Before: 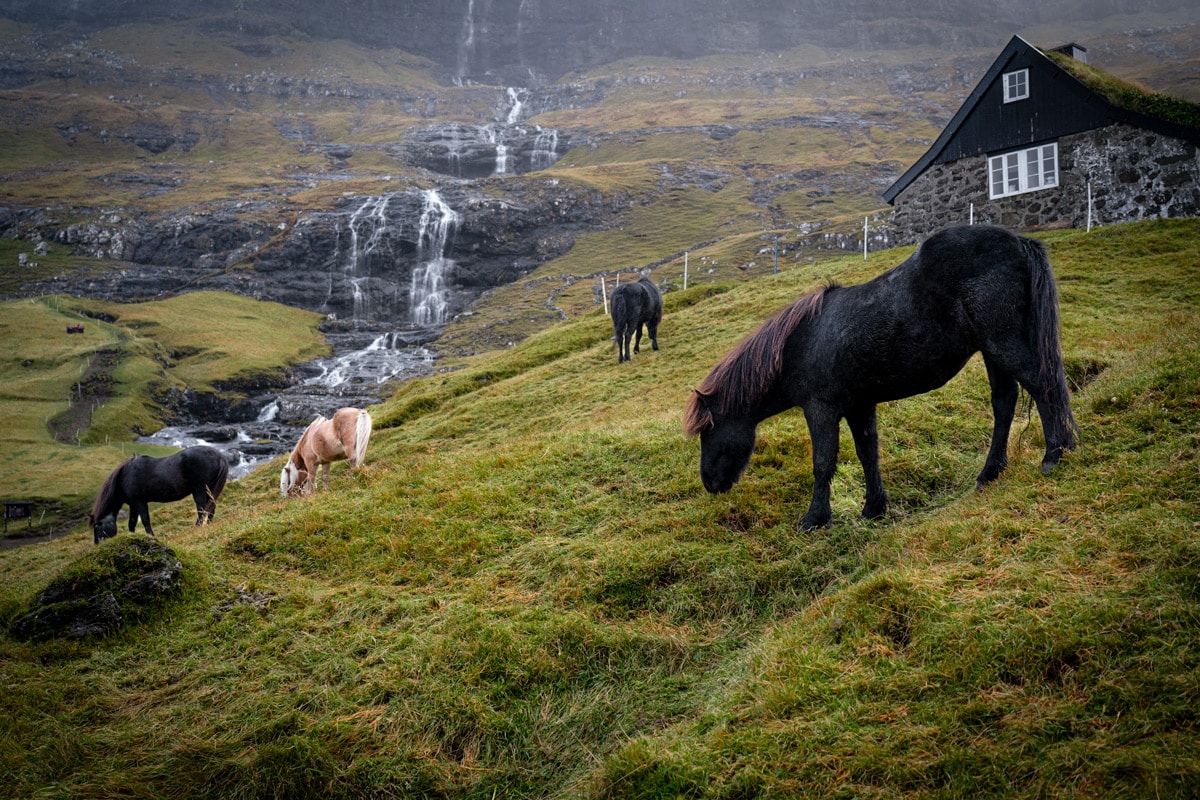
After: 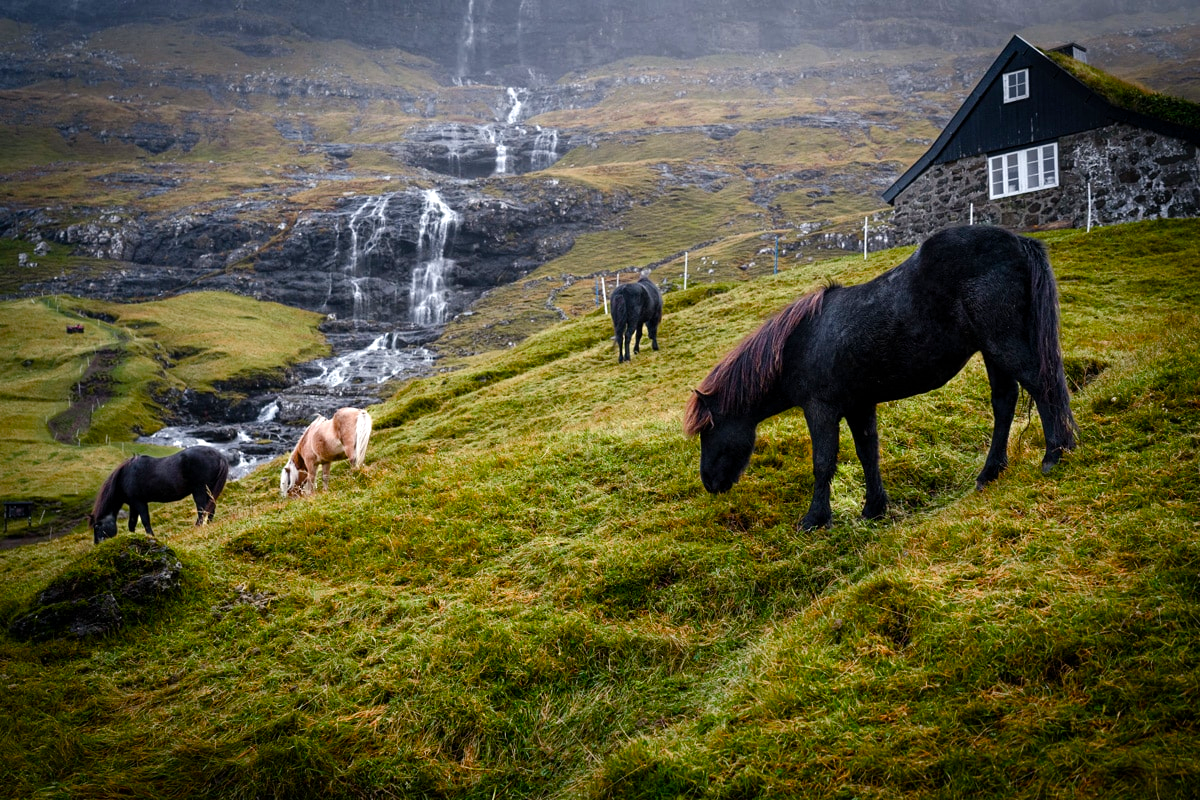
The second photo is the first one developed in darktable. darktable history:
tone equalizer: -8 EV -0.417 EV, -7 EV -0.389 EV, -6 EV -0.333 EV, -5 EV -0.222 EV, -3 EV 0.222 EV, -2 EV 0.333 EV, -1 EV 0.389 EV, +0 EV 0.417 EV, edges refinement/feathering 500, mask exposure compensation -1.57 EV, preserve details no
color balance rgb: perceptual saturation grading › global saturation 20%, perceptual saturation grading › highlights -25%, perceptual saturation grading › shadows 50%
